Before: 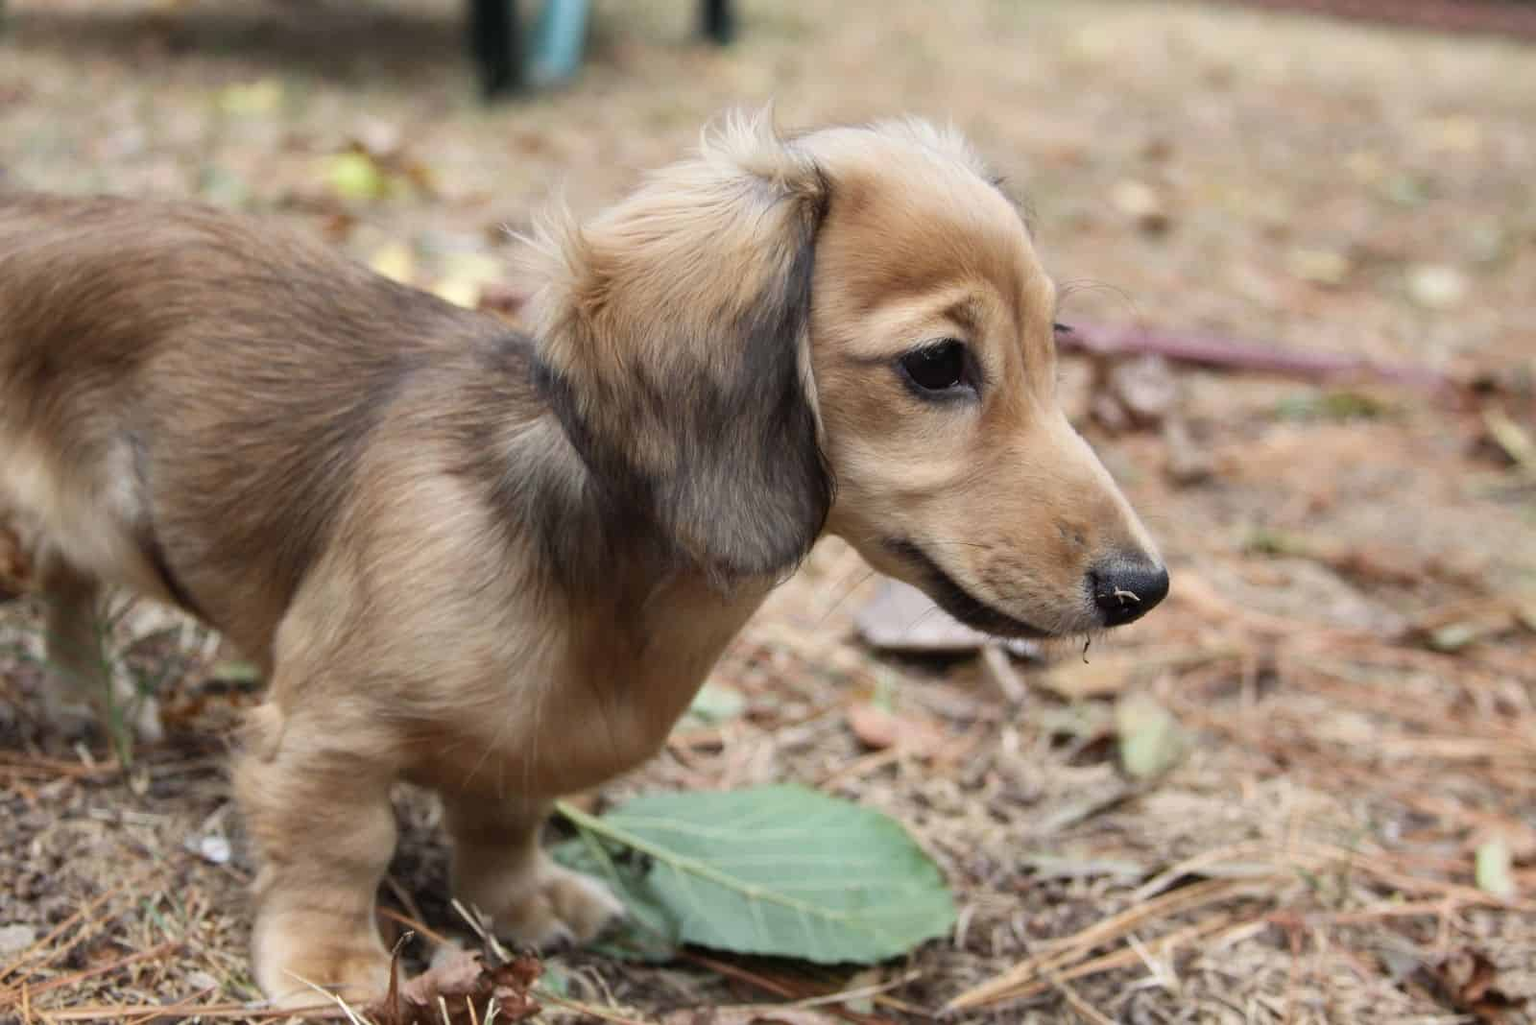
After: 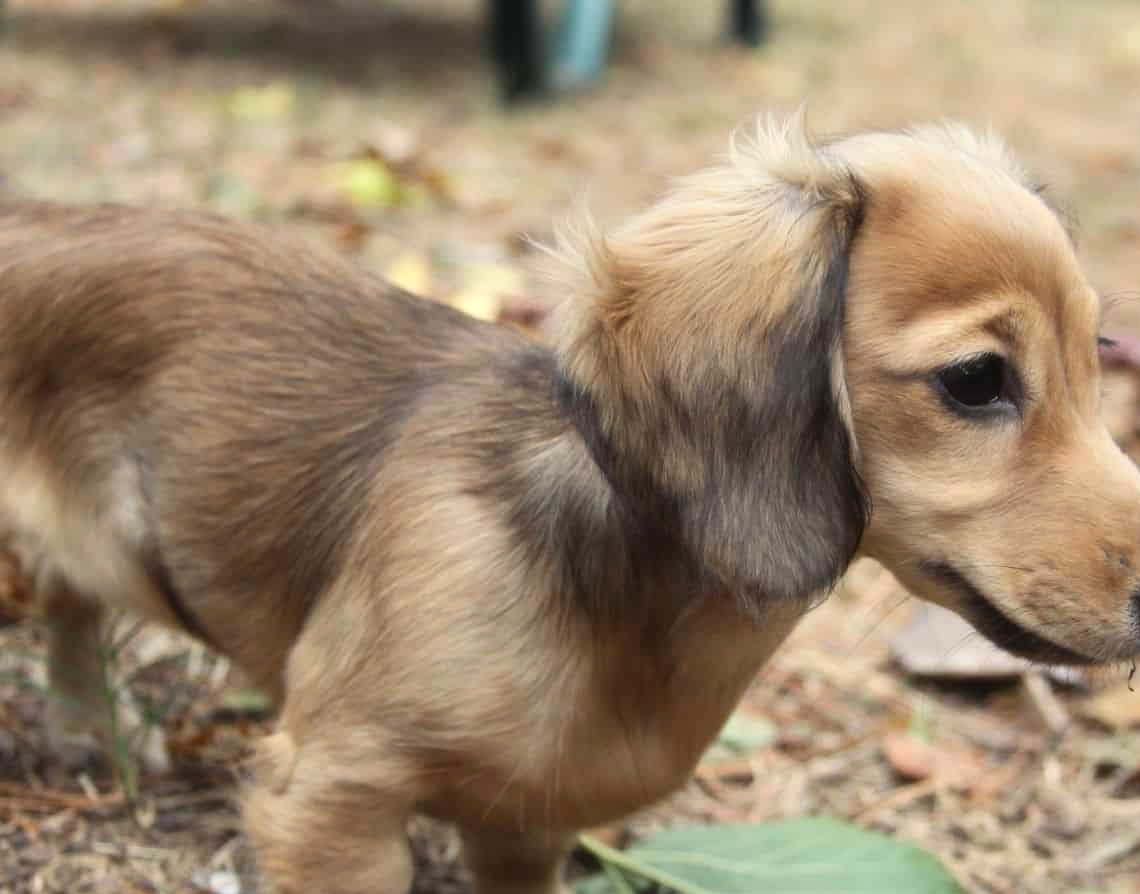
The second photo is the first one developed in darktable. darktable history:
crop: right 28.699%, bottom 16.243%
color zones: curves: ch1 [(0, 0.523) (0.143, 0.545) (0.286, 0.52) (0.429, 0.506) (0.571, 0.503) (0.714, 0.503) (0.857, 0.508) (1, 0.523)]
color balance rgb: highlights gain › luminance 7.23%, highlights gain › chroma 1.969%, highlights gain › hue 89.07°, perceptual saturation grading › global saturation 0.815%, perceptual brilliance grading › global brilliance 3.328%, global vibrance 10.511%, saturation formula JzAzBz (2021)
haze removal: strength -0.091, compatibility mode true, adaptive false
